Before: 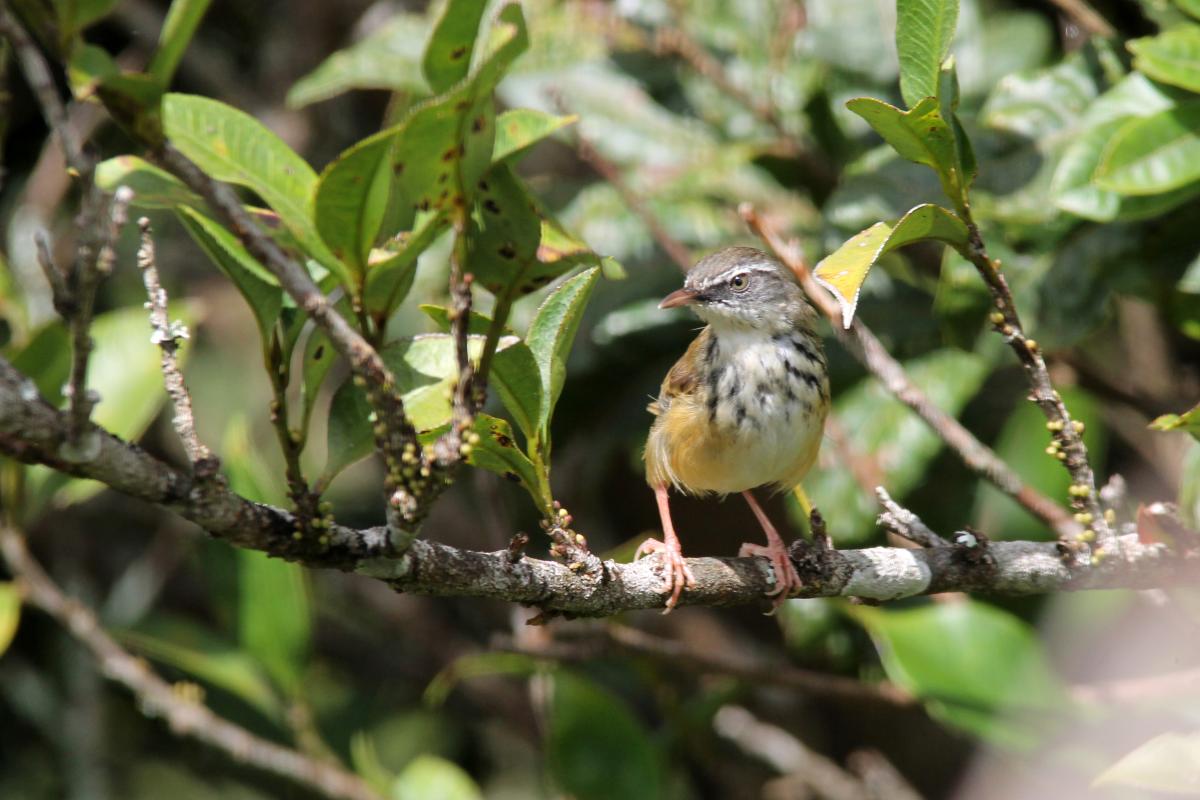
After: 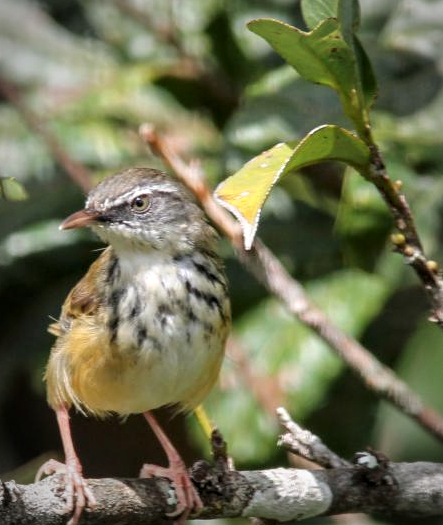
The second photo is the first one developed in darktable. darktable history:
crop and rotate: left 49.936%, top 10.094%, right 13.136%, bottom 24.256%
vignetting: automatic ratio true
local contrast: detail 130%
